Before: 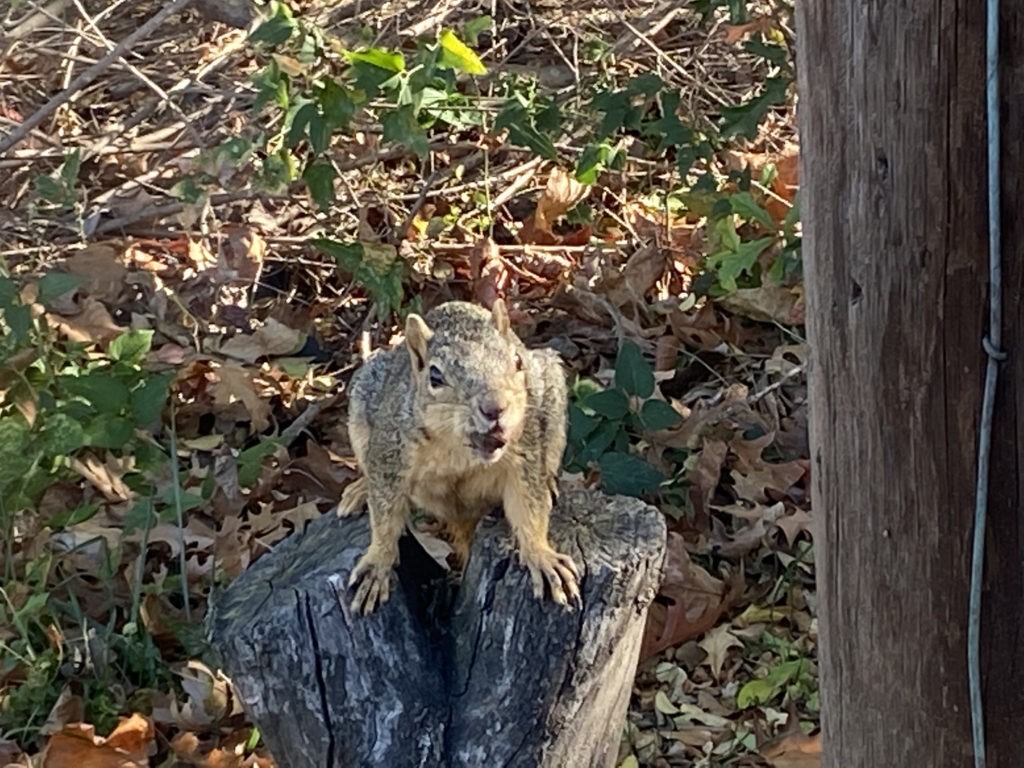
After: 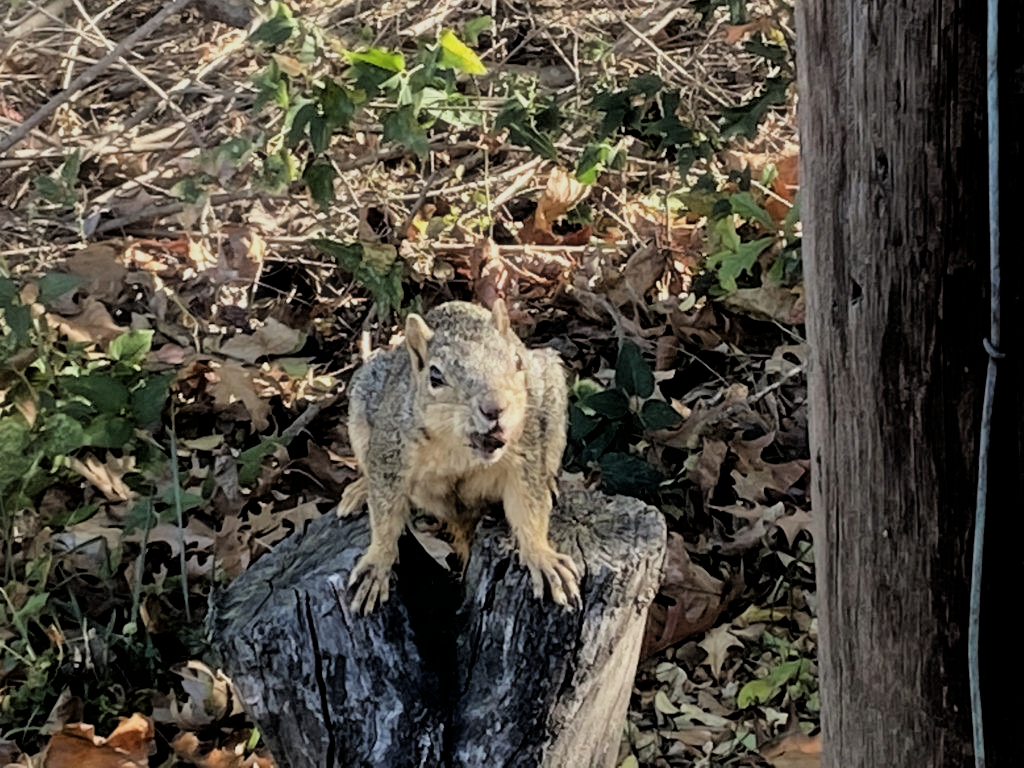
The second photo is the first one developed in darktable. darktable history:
filmic rgb: black relative exposure -3.31 EV, white relative exposure 3.45 EV, hardness 2.36, contrast 1.103
haze removal: strength -0.1, adaptive false
